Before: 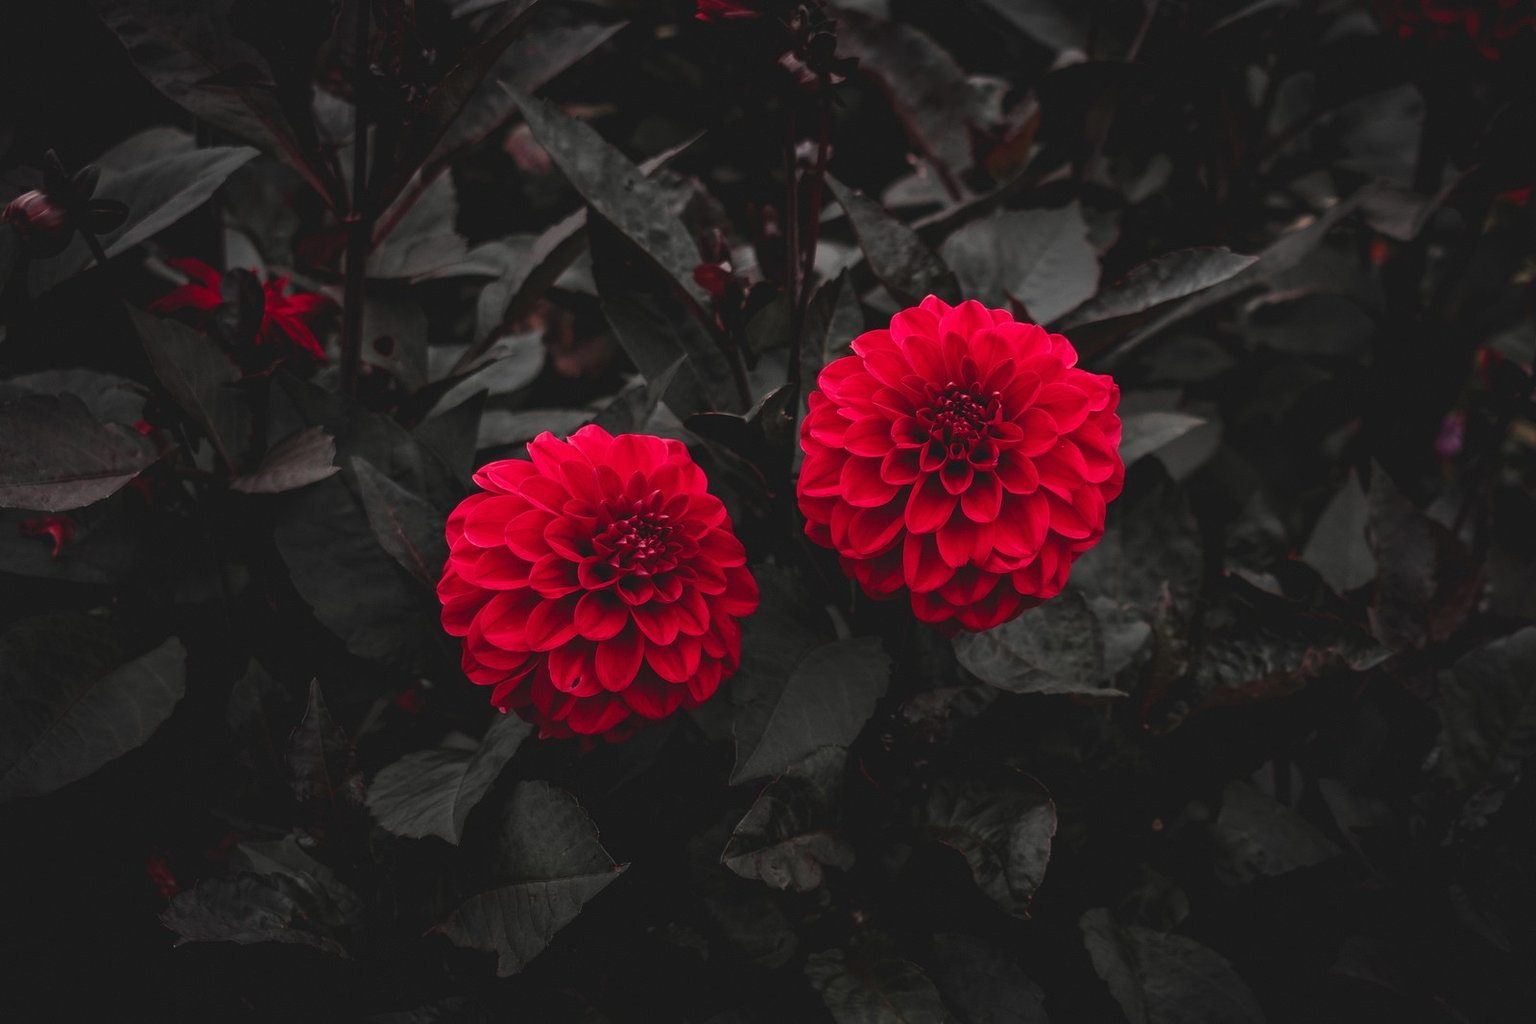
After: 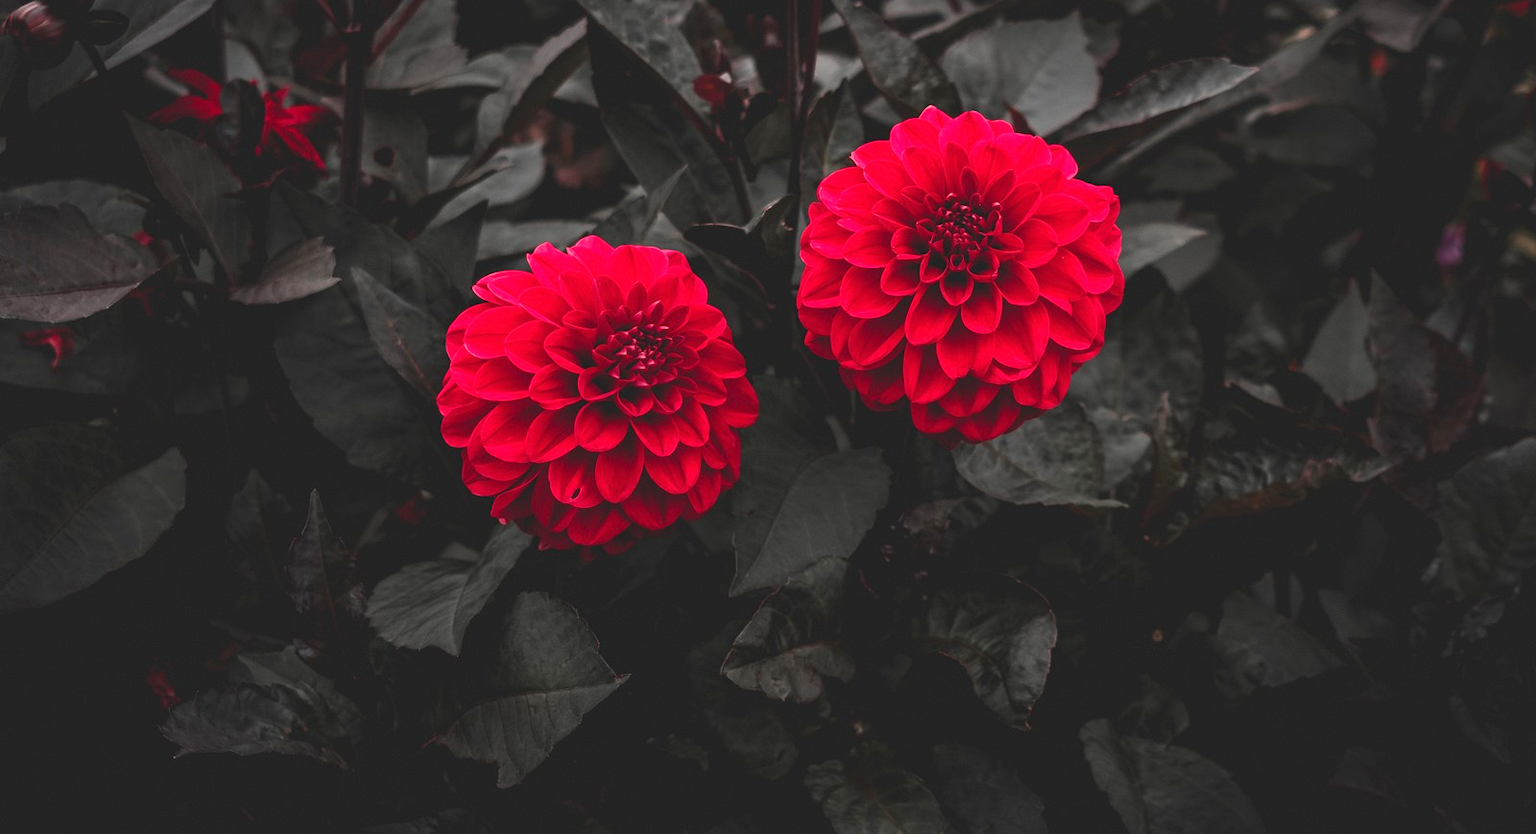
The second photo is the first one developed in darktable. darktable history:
crop and rotate: top 18.507%
exposure: exposure 0.722 EV, compensate highlight preservation false
